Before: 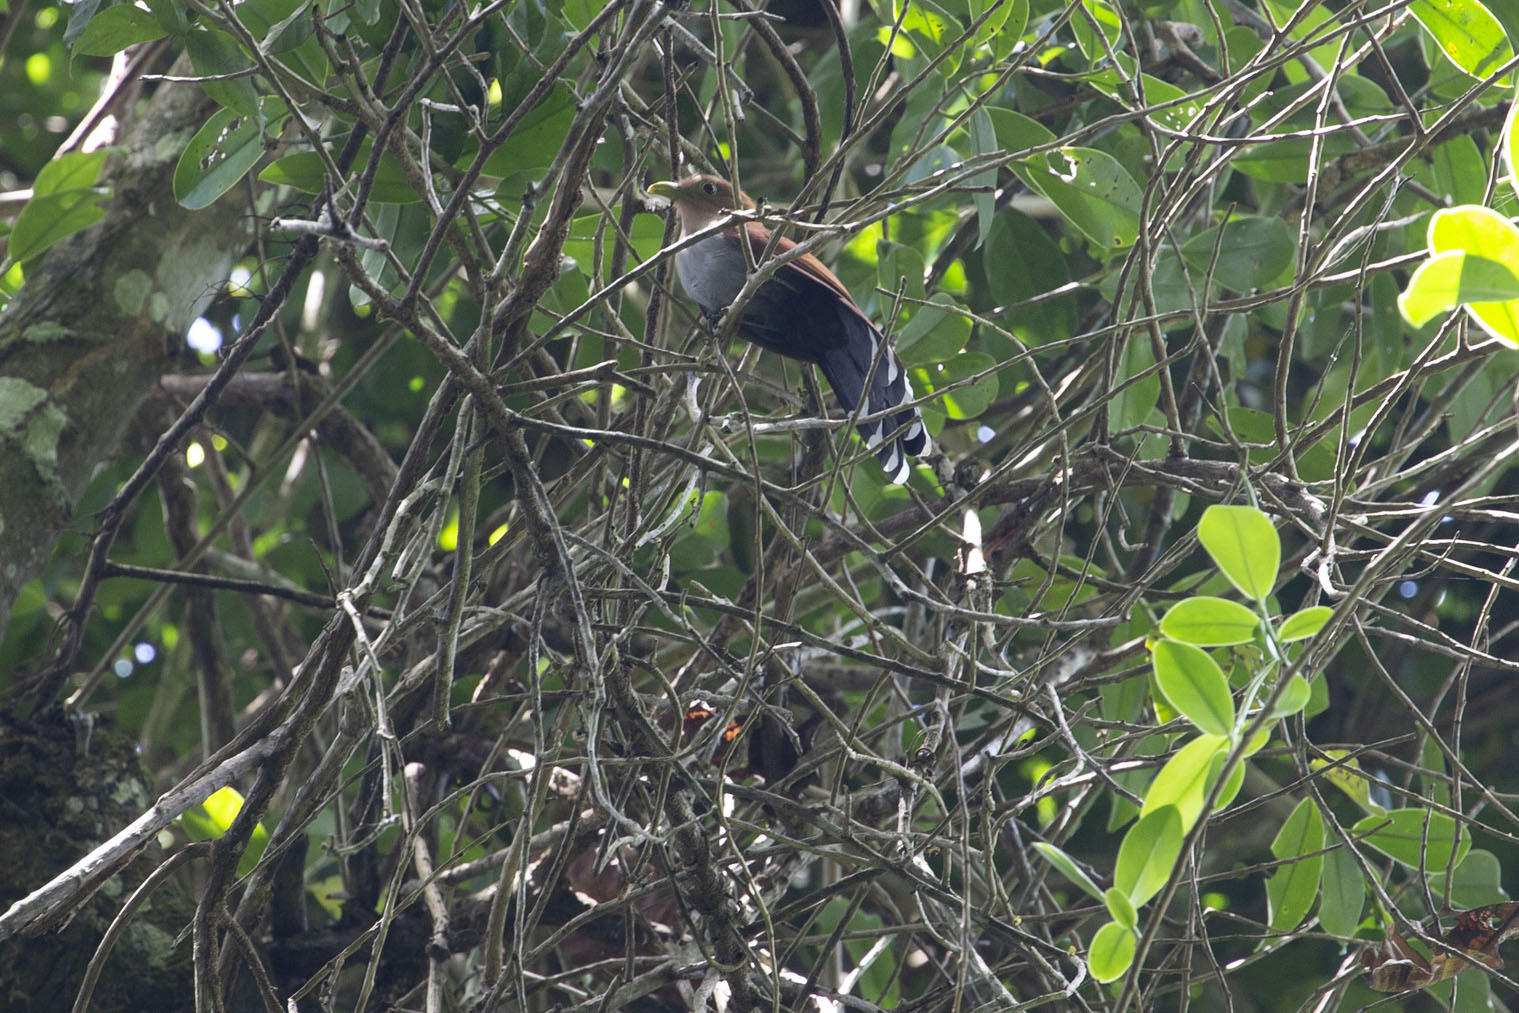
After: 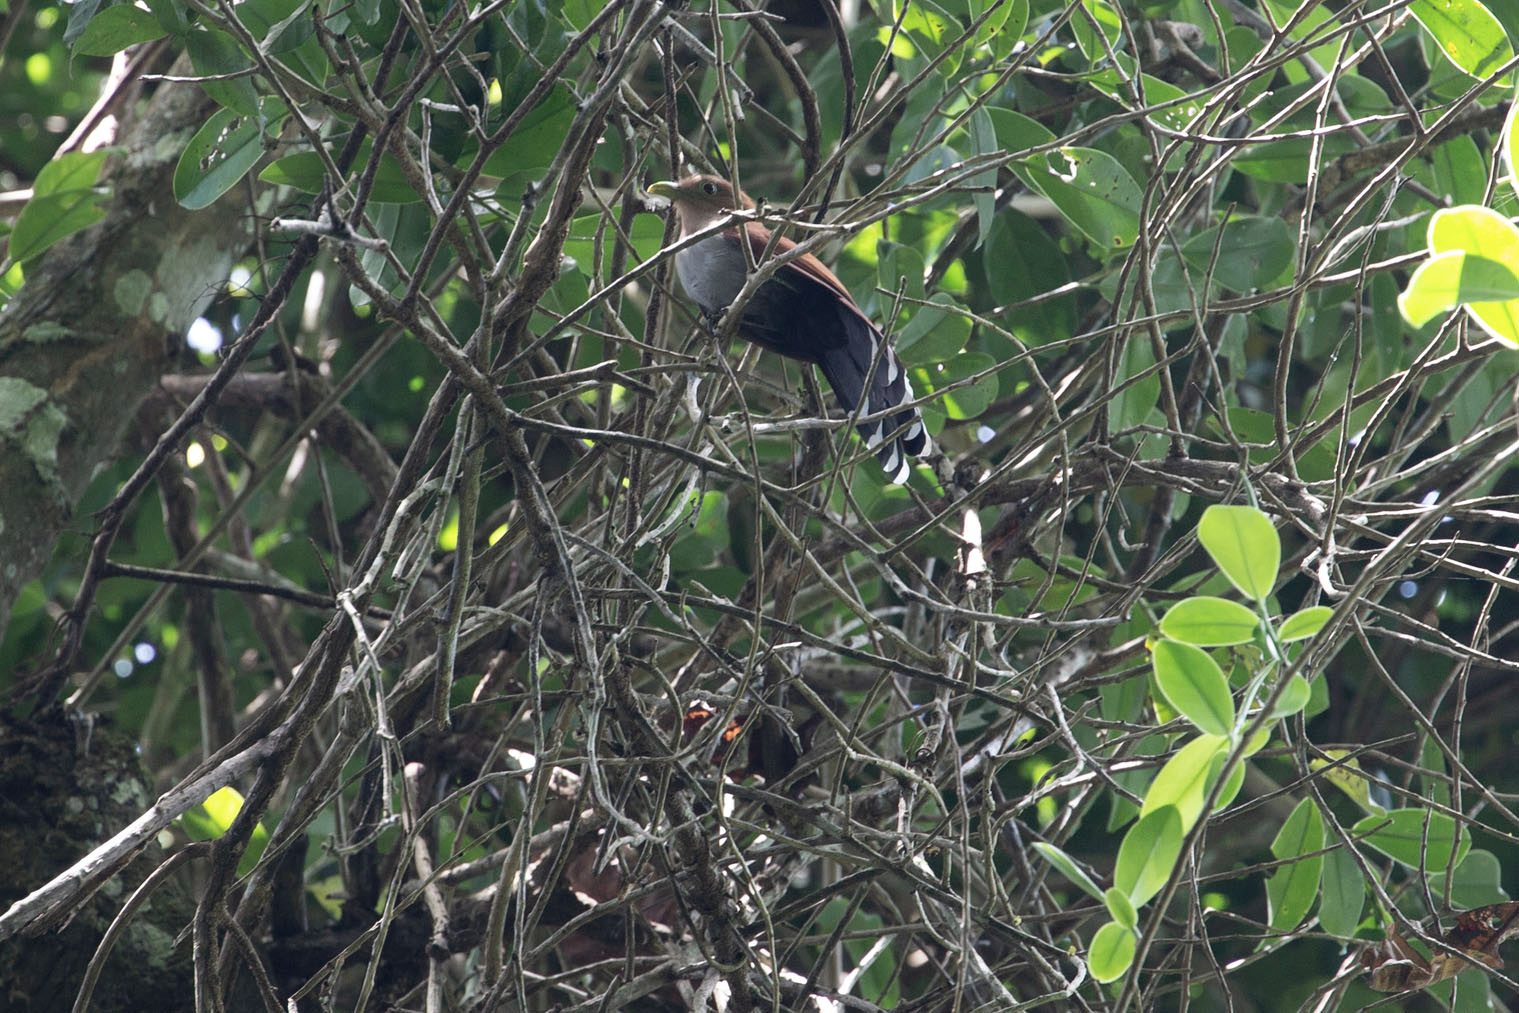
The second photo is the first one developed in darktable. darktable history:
tone equalizer: edges refinement/feathering 500, mask exposure compensation -1.57 EV, preserve details no
exposure: compensate highlight preservation false
contrast brightness saturation: contrast 0.065, brightness -0.013, saturation -0.227
